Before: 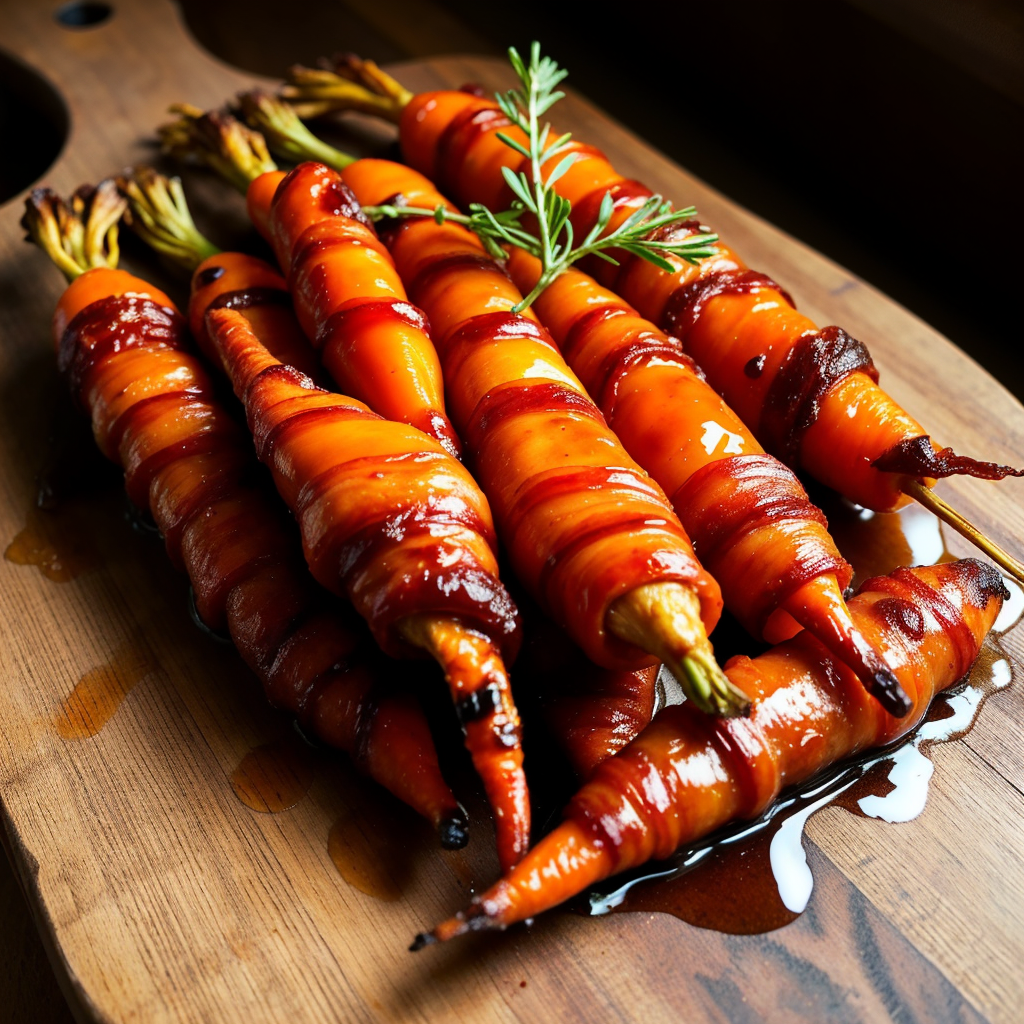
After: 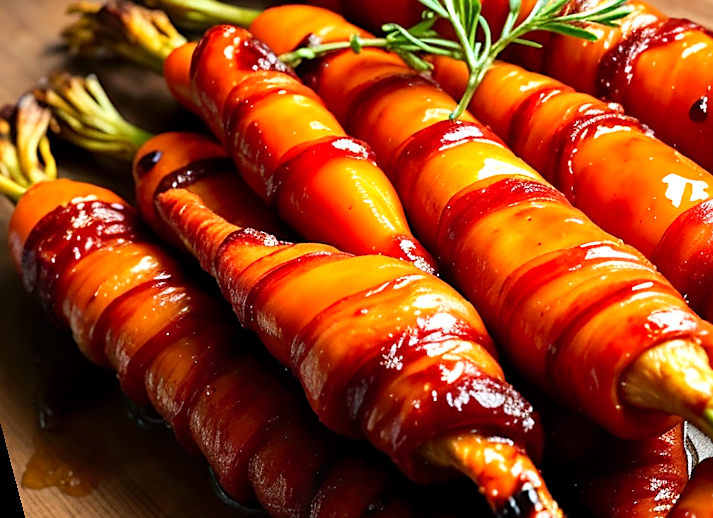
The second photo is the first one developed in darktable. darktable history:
crop: right 28.885%, bottom 16.626%
rotate and perspective: rotation -14.8°, crop left 0.1, crop right 0.903, crop top 0.25, crop bottom 0.748
sharpen: on, module defaults
levels: levels [0, 0.435, 0.917]
